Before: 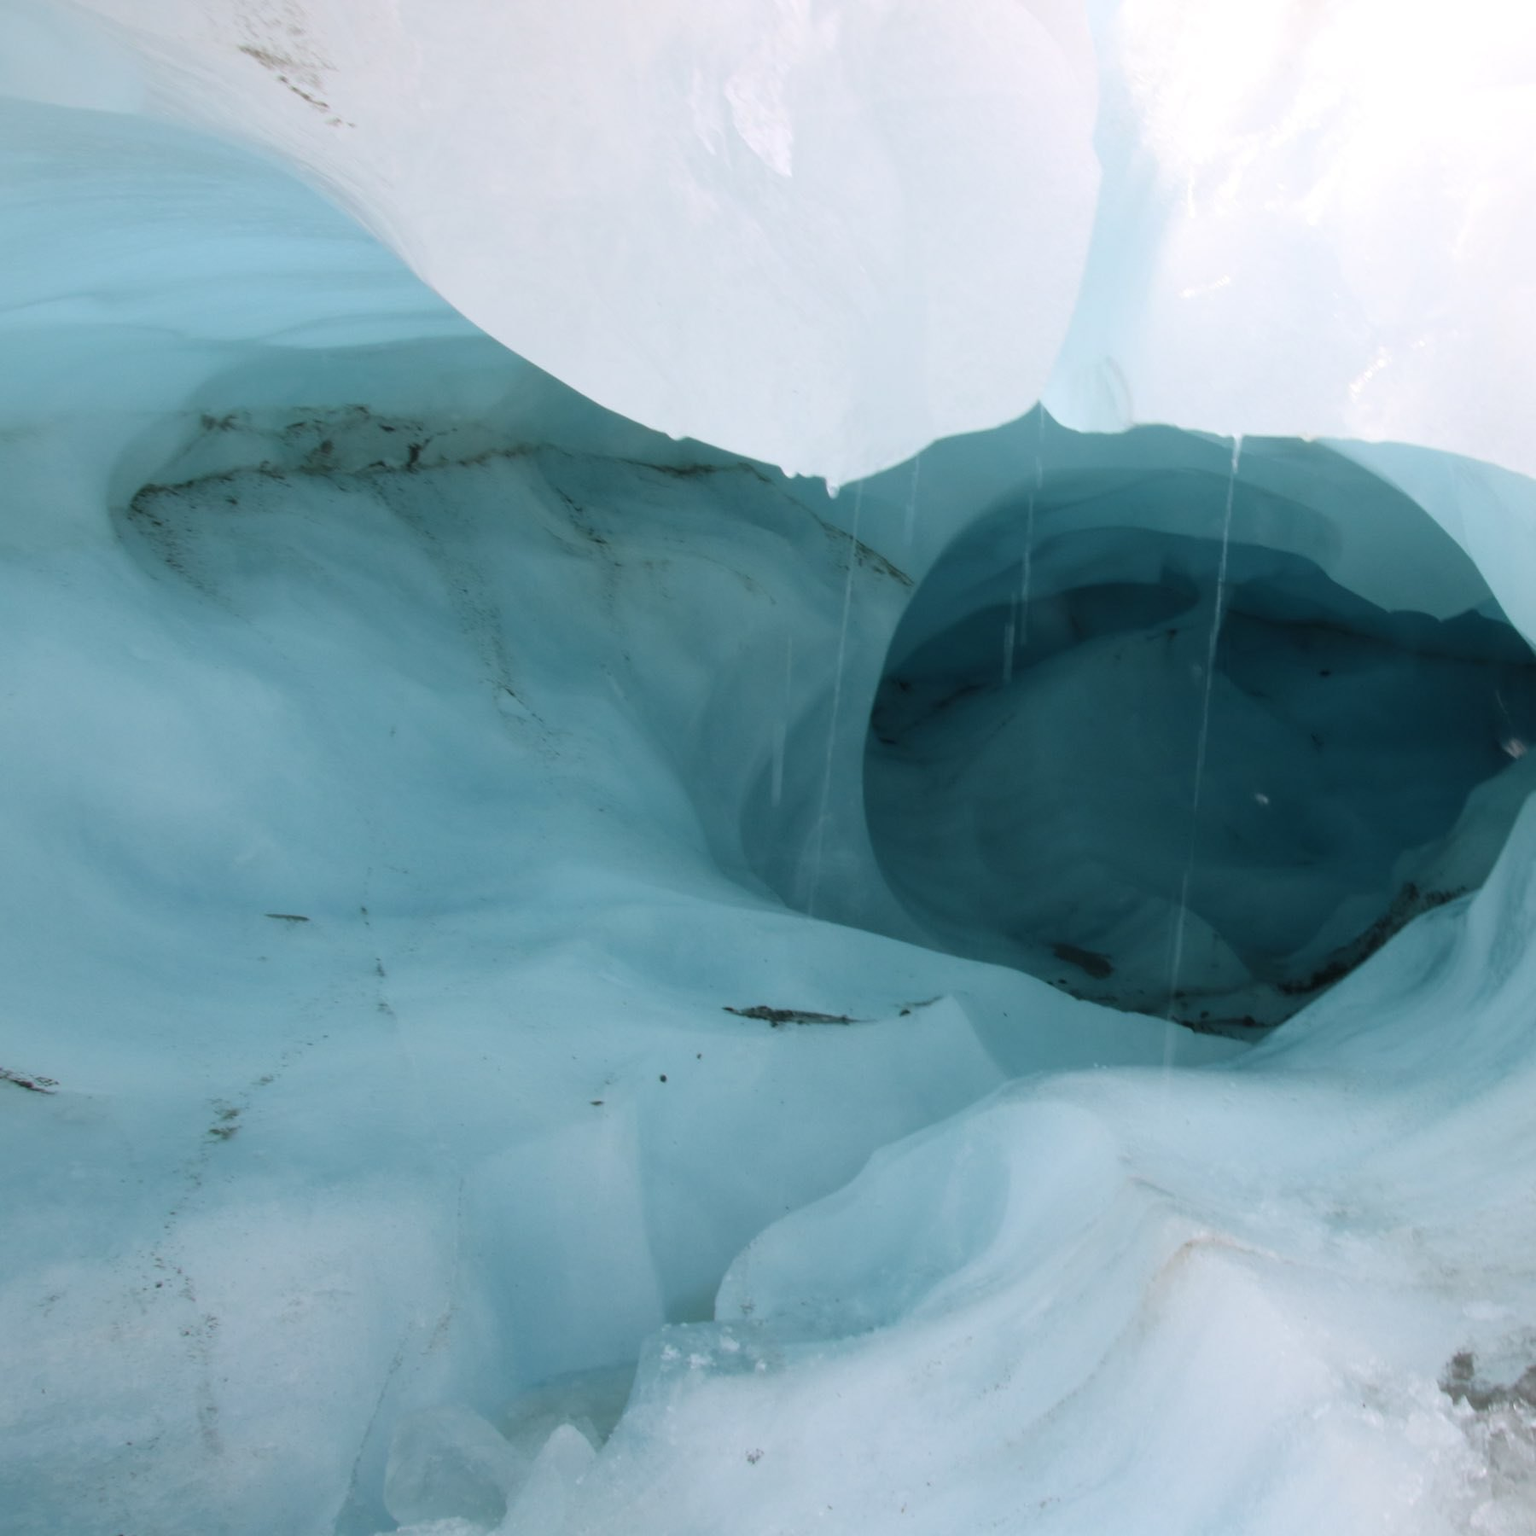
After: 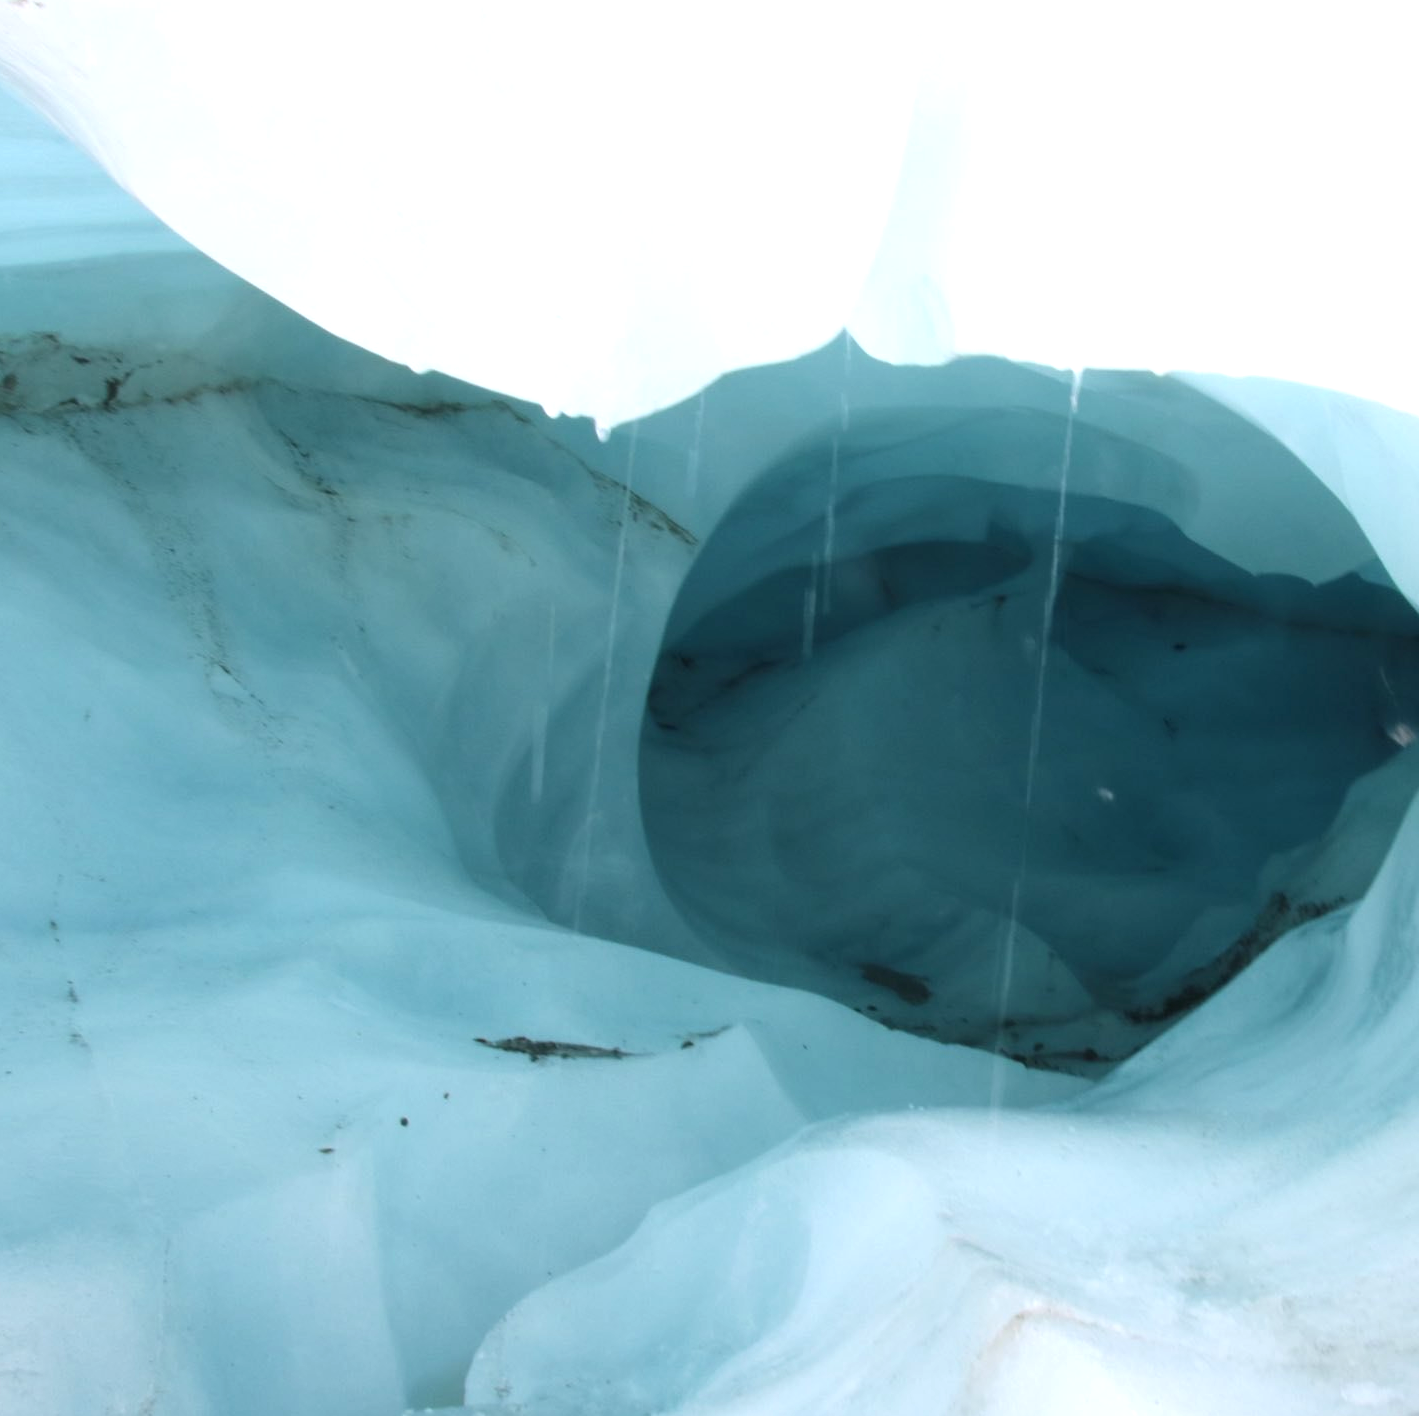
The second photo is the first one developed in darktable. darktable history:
crop and rotate: left 20.74%, top 7.912%, right 0.375%, bottom 13.378%
exposure: black level correction 0, exposure 0.6 EV, compensate highlight preservation false
